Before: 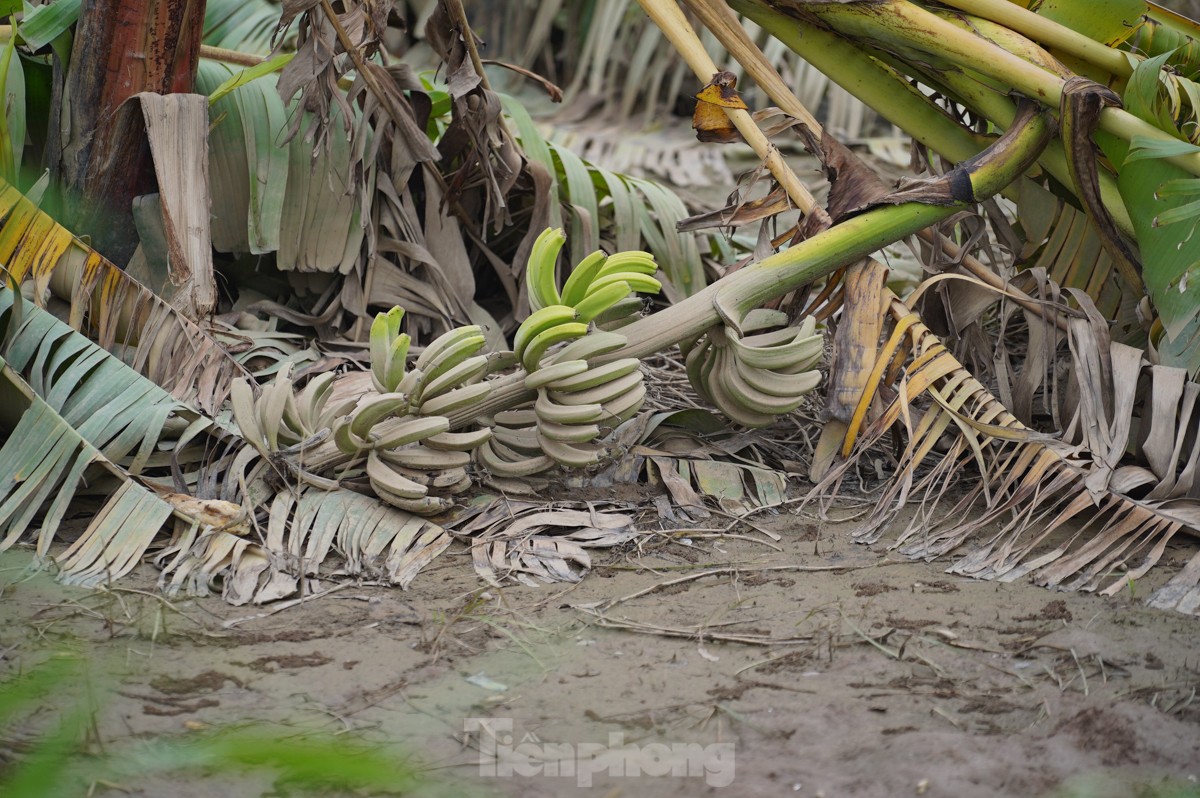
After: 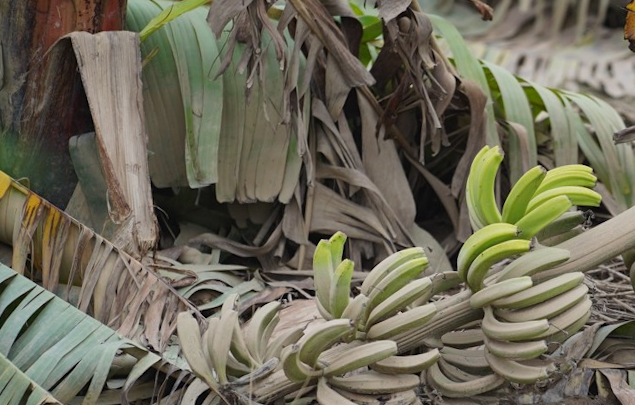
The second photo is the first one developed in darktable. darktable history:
crop and rotate: left 3.047%, top 7.509%, right 42.236%, bottom 37.598%
rotate and perspective: rotation -3°, crop left 0.031, crop right 0.968, crop top 0.07, crop bottom 0.93
